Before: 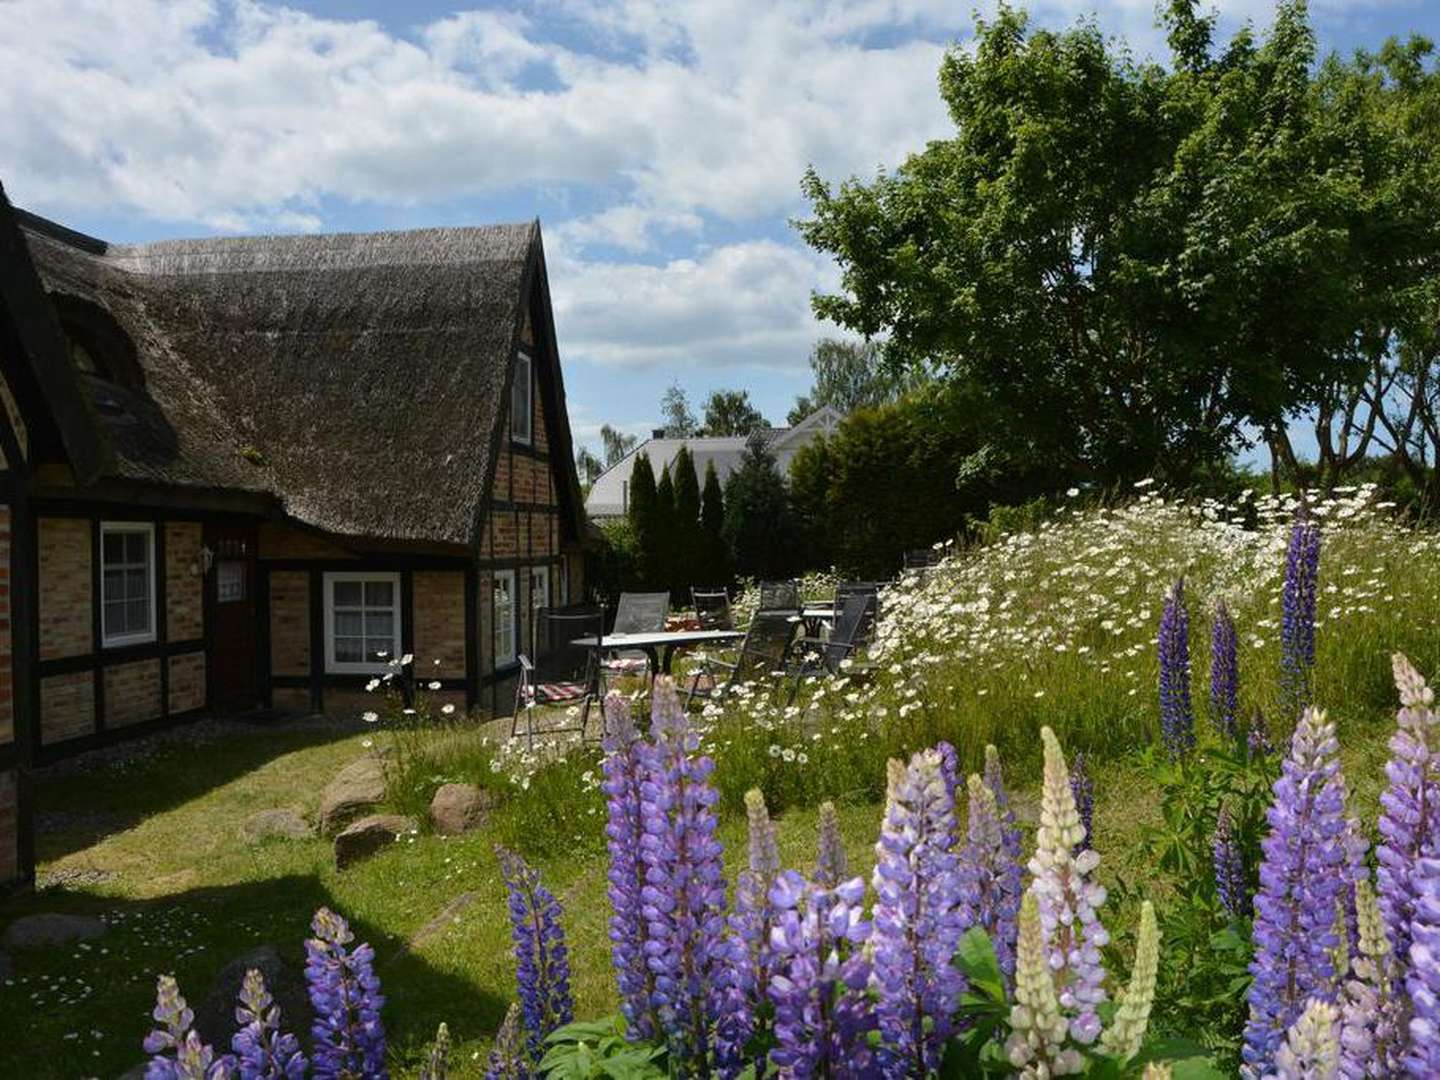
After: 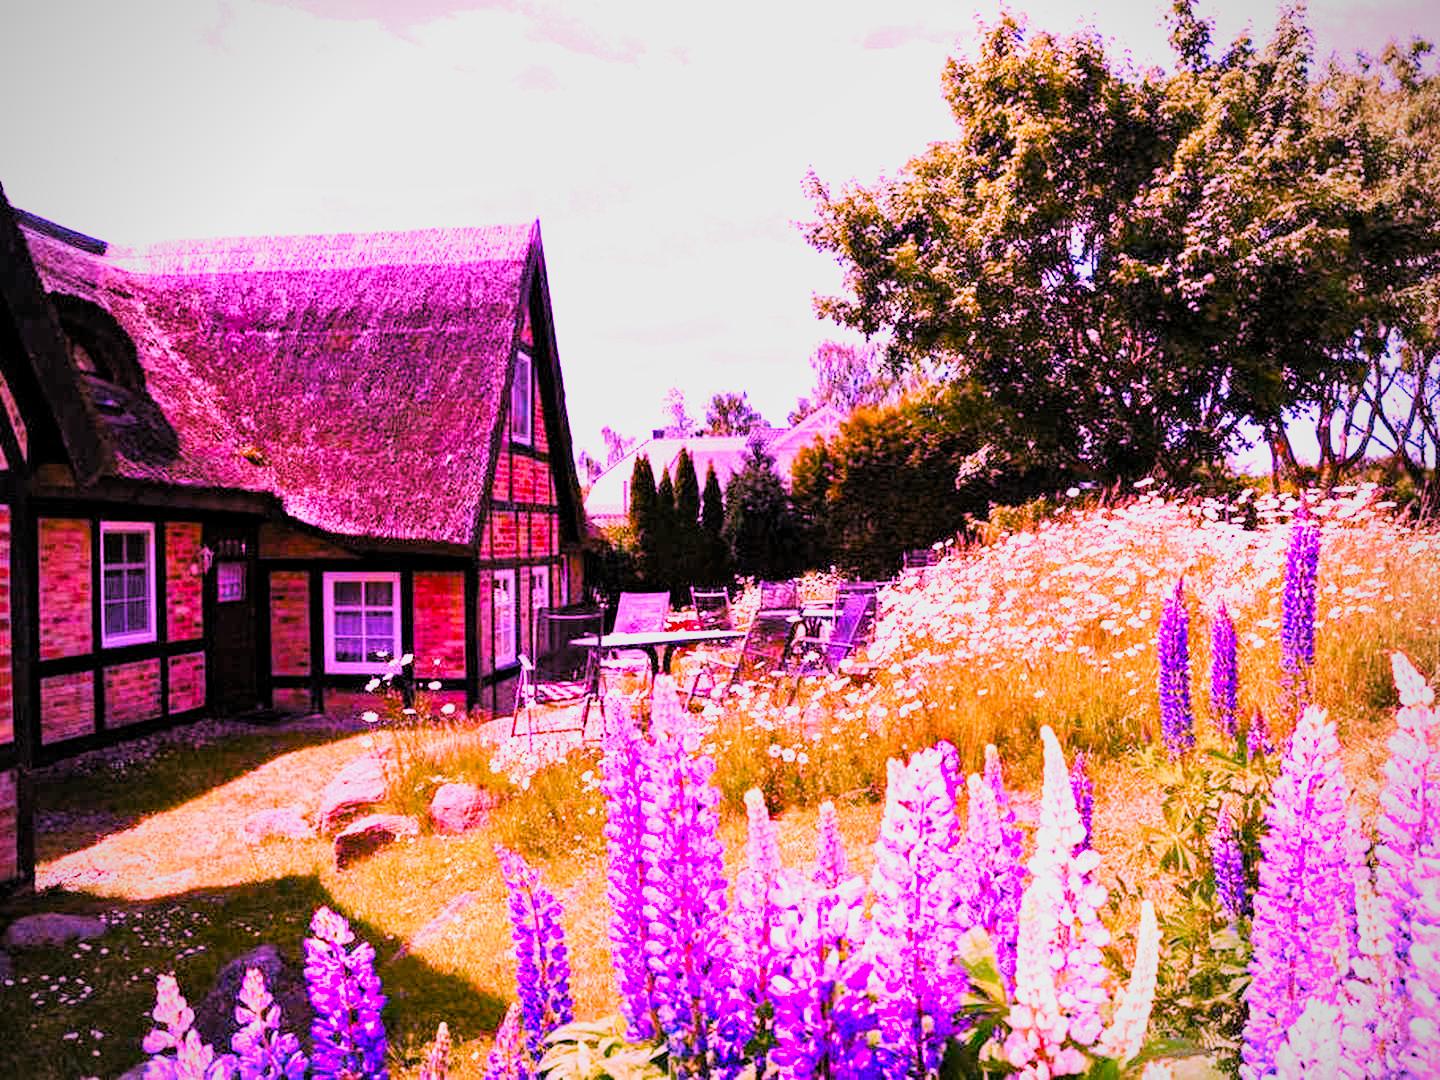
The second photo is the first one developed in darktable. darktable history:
raw chromatic aberrations: on, module defaults
color balance rgb: perceptual saturation grading › global saturation 25%, perceptual brilliance grading › mid-tones 10%, perceptual brilliance grading › shadows 15%, global vibrance 20%
filmic rgb: black relative exposure -7.65 EV, white relative exposure 4.56 EV, hardness 3.61
highlight reconstruction: method reconstruct color, iterations 1, diameter of reconstruction 64 px
hot pixels: on, module defaults
lens correction: scale 1.01, crop 1, focal 85, aperture 2.8, distance 10.02, camera "Canon EOS RP", lens "Canon RF 85mm F2 MACRO IS STM"
raw denoise: x [[0, 0.25, 0.5, 0.75, 1] ×4]
tone equalizer "mask blending: all purposes": on, module defaults
white balance: red 1.875, blue 1.893
local contrast: highlights 100%, shadows 100%, detail 120%, midtone range 0.2
contrast brightness saturation: contrast 0.2, brightness 0.16, saturation 0.22
filmic: grey point source 18, black point source -8.65, white point source 2.45, grey point target 18, white point target 100, output power 2.2, latitude stops 2, contrast 1.5, saturation 100, global saturation 100
haze removal: strength 0.29, distance 0.25, compatibility mode true, adaptive false
vibrance: on, module defaults
vignetting: fall-off radius 60.92%
exposure: black level correction -0.002, exposure 1.115 EV, compensate highlight preservation false
